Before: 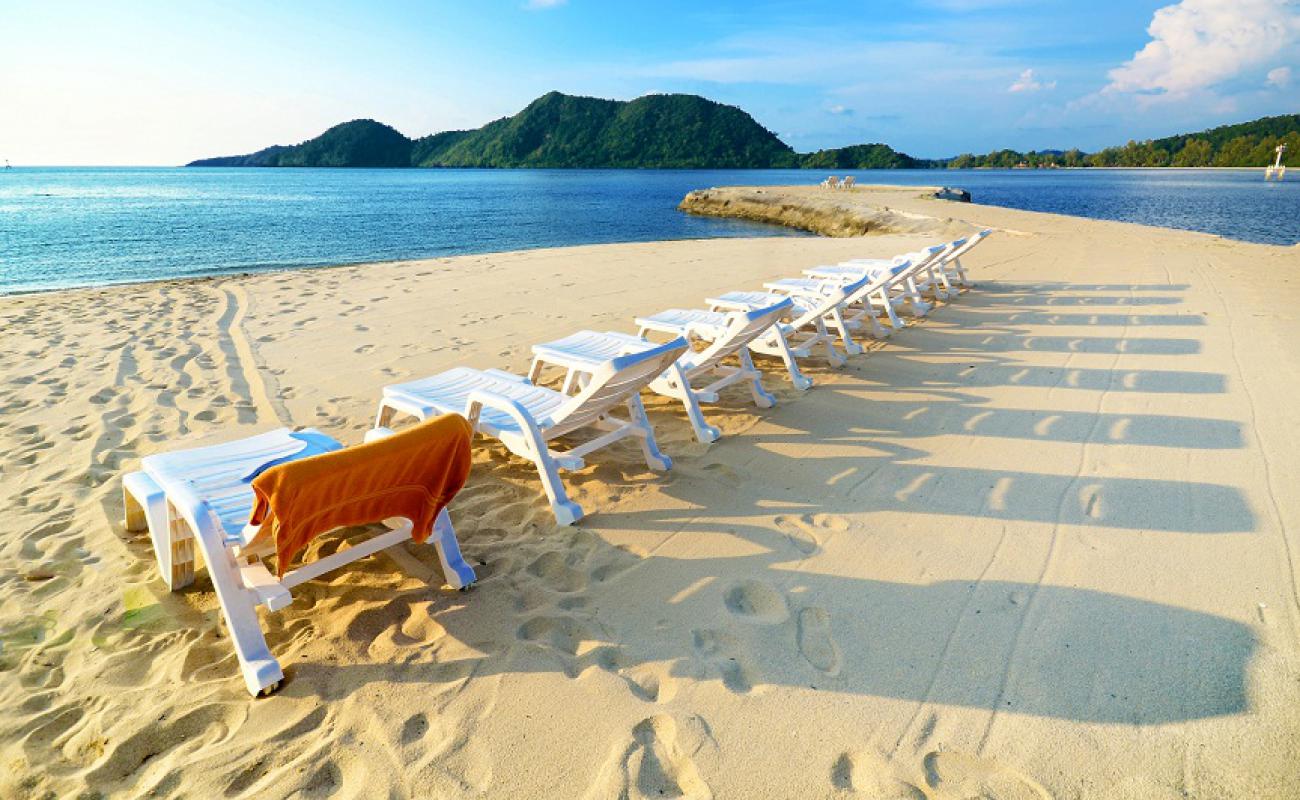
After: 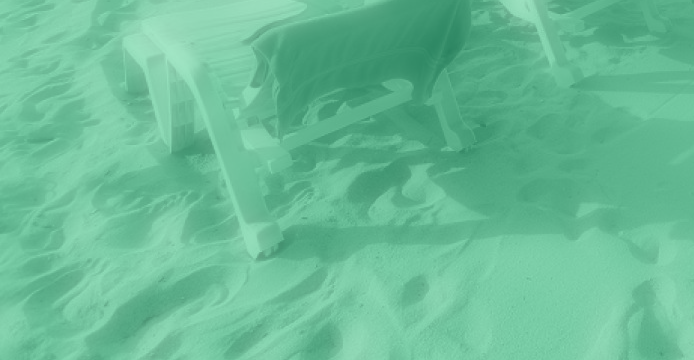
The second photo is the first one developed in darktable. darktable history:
colorize: hue 147.6°, saturation 65%, lightness 21.64%
crop and rotate: top 54.778%, right 46.61%, bottom 0.159%
soften: on, module defaults
color balance rgb: perceptual saturation grading › global saturation 20%, perceptual saturation grading › highlights -25%, perceptual saturation grading › shadows 25%
white balance: emerald 1
shadows and highlights: on, module defaults
